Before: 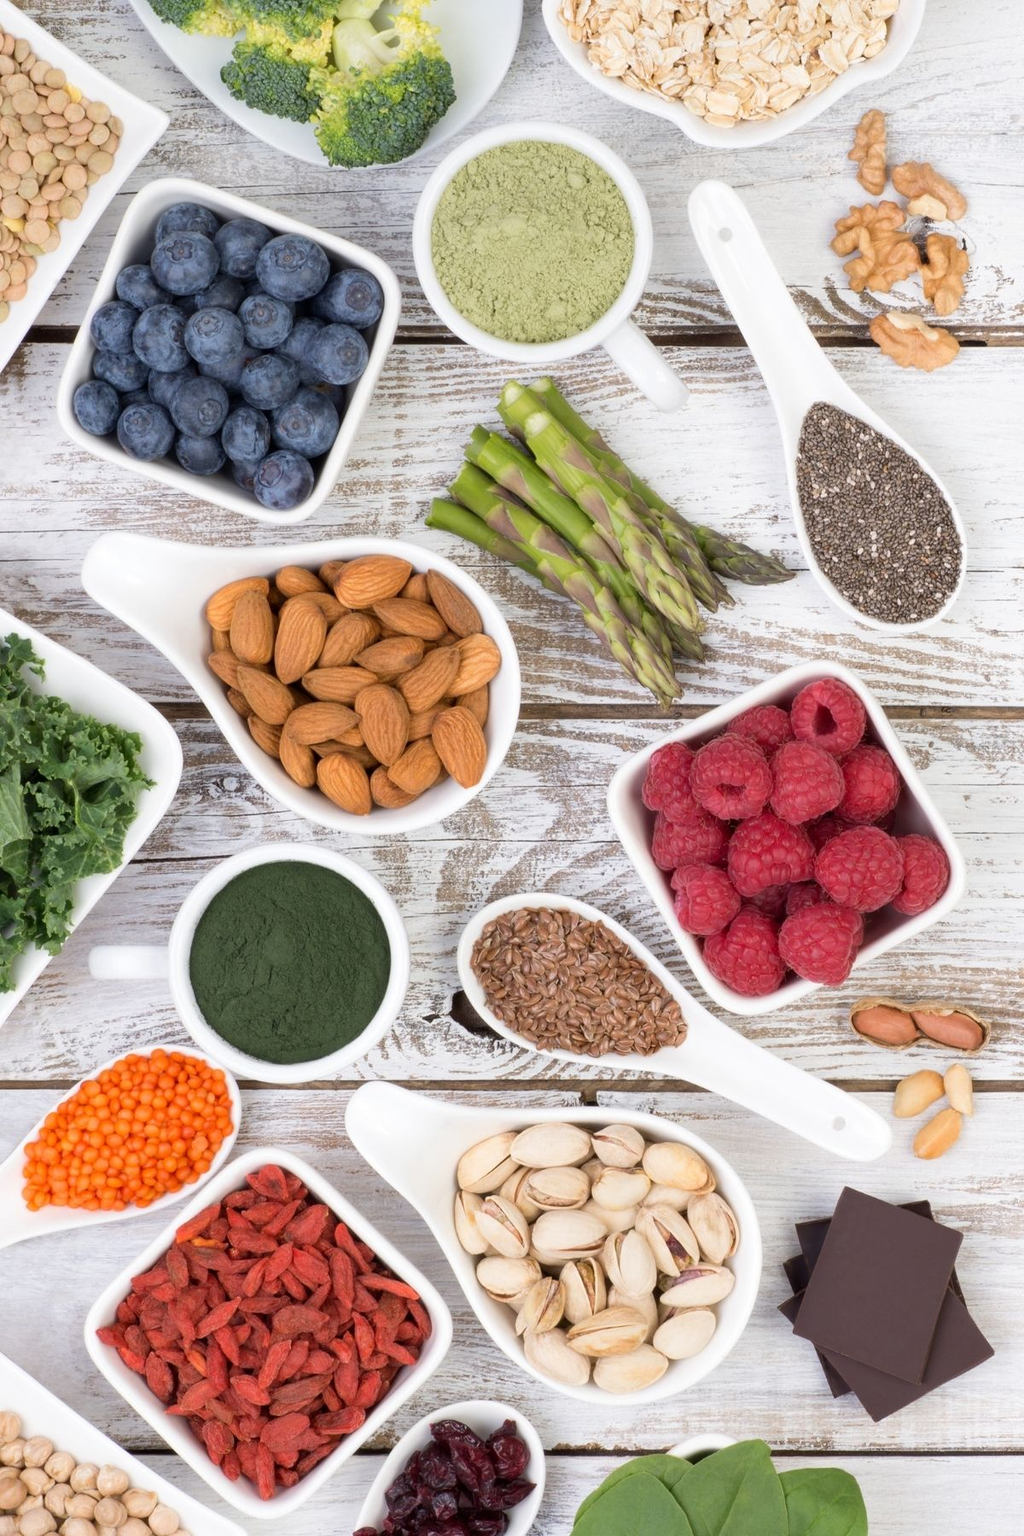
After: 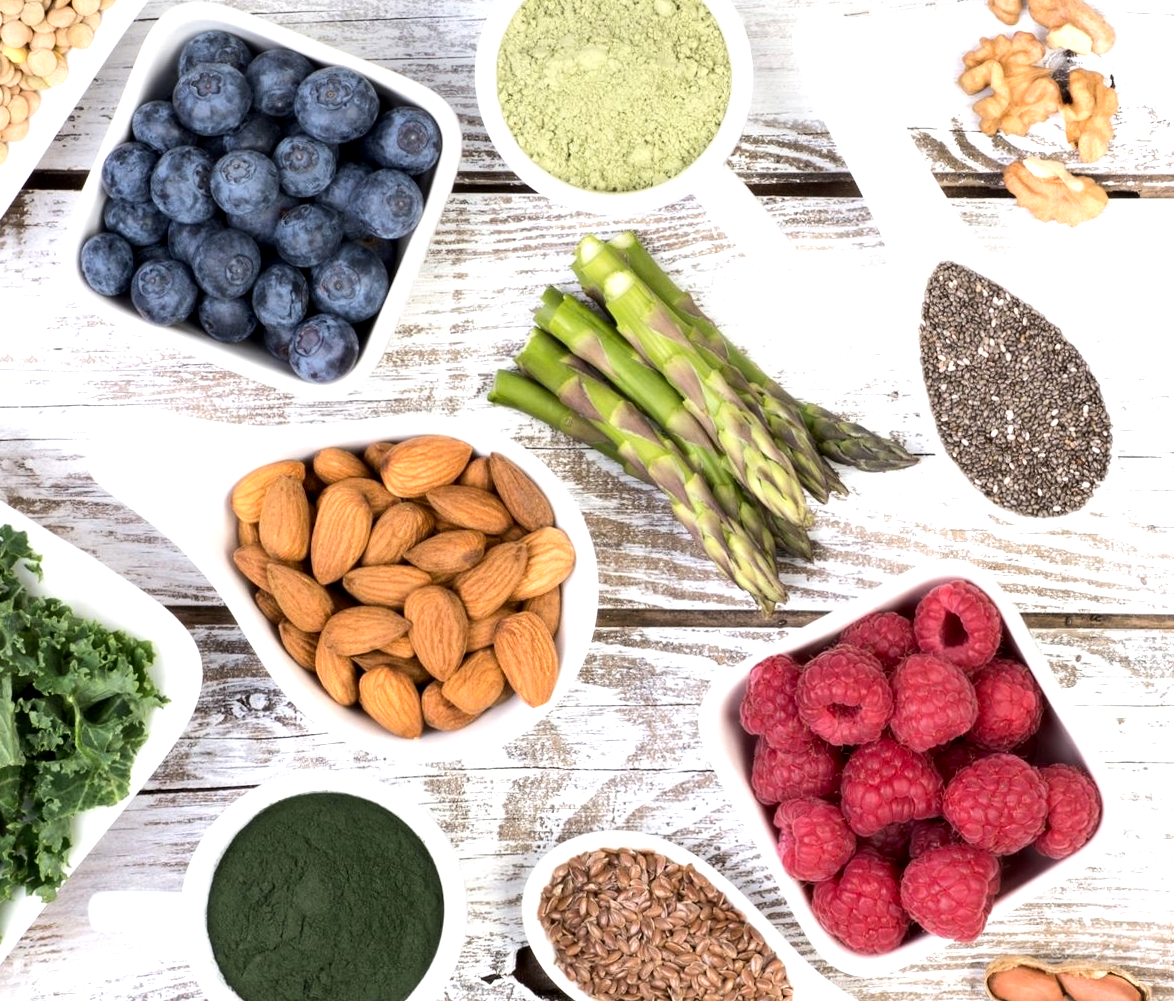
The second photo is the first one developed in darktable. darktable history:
crop and rotate: top 10.605%, bottom 33.274%
tone equalizer: -8 EV -0.75 EV, -7 EV -0.7 EV, -6 EV -0.6 EV, -5 EV -0.4 EV, -3 EV 0.4 EV, -2 EV 0.6 EV, -1 EV 0.7 EV, +0 EV 0.75 EV, edges refinement/feathering 500, mask exposure compensation -1.57 EV, preserve details no
exposure: black level correction 0.005, exposure 0.014 EV, compensate highlight preservation false
rotate and perspective: rotation 0.226°, lens shift (vertical) -0.042, crop left 0.023, crop right 0.982, crop top 0.006, crop bottom 0.994
